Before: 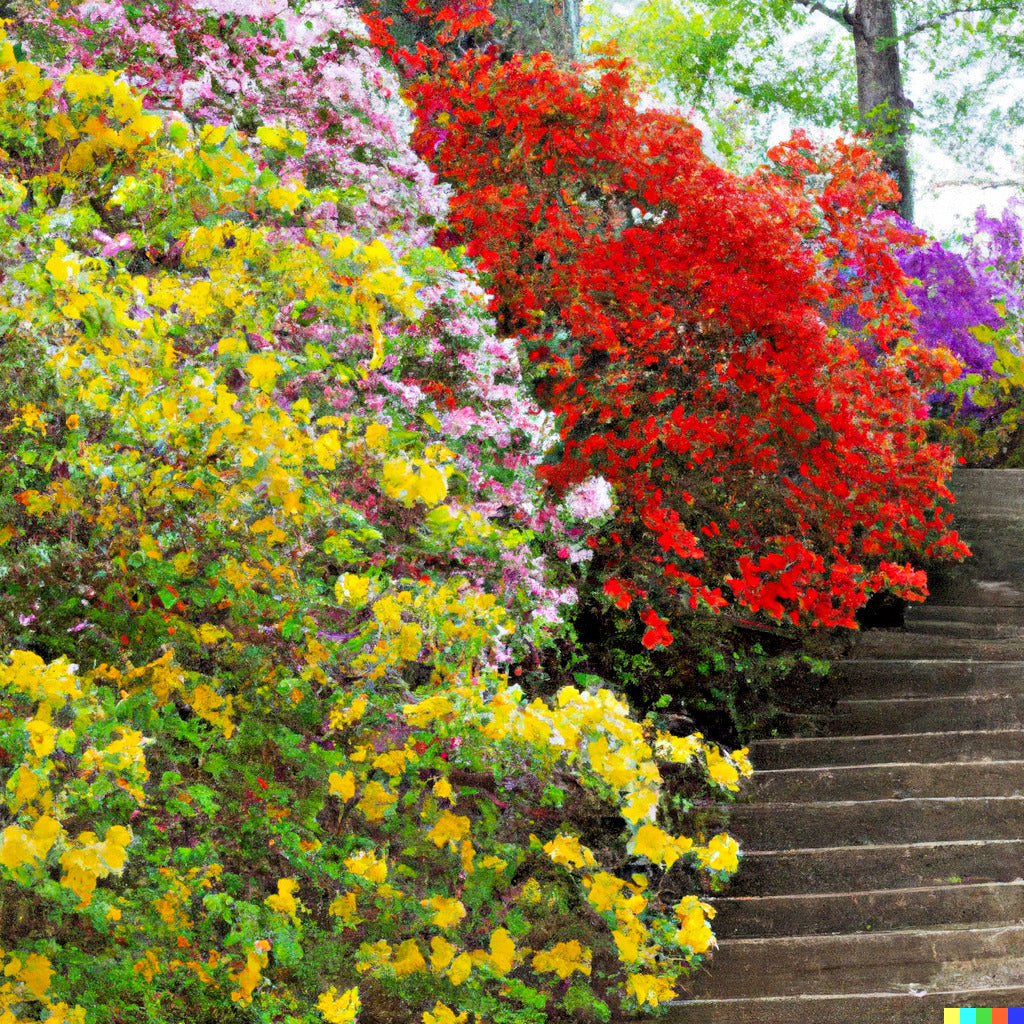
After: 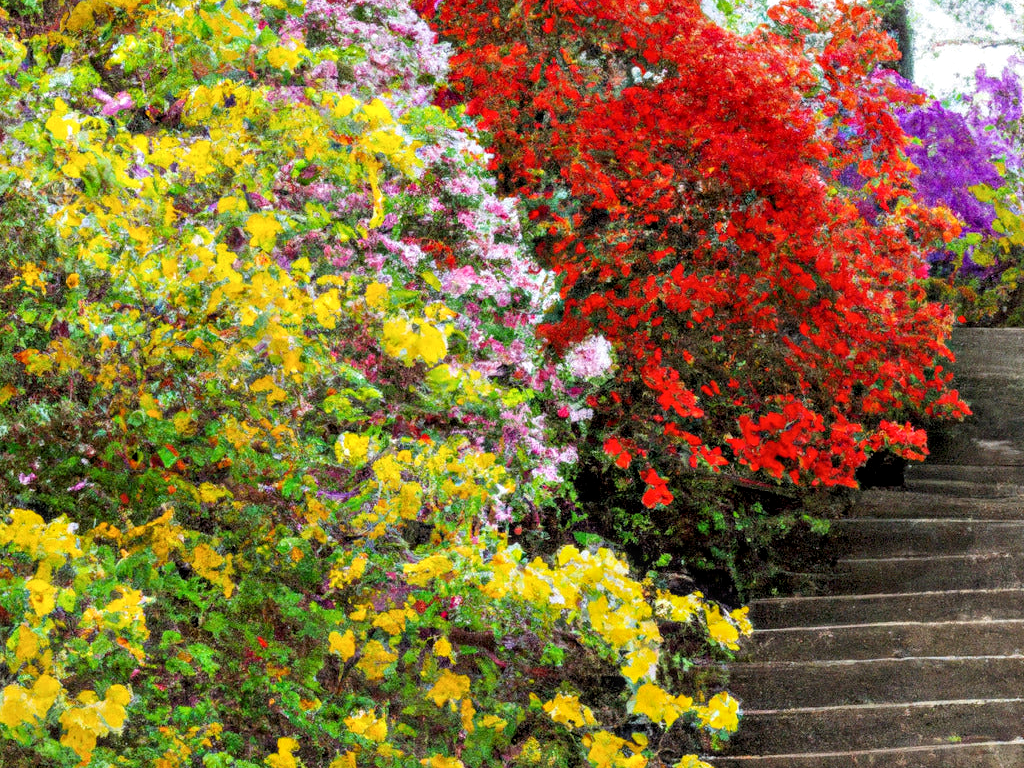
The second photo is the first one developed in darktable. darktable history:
crop: top 13.819%, bottom 11.169%
local contrast: on, module defaults
